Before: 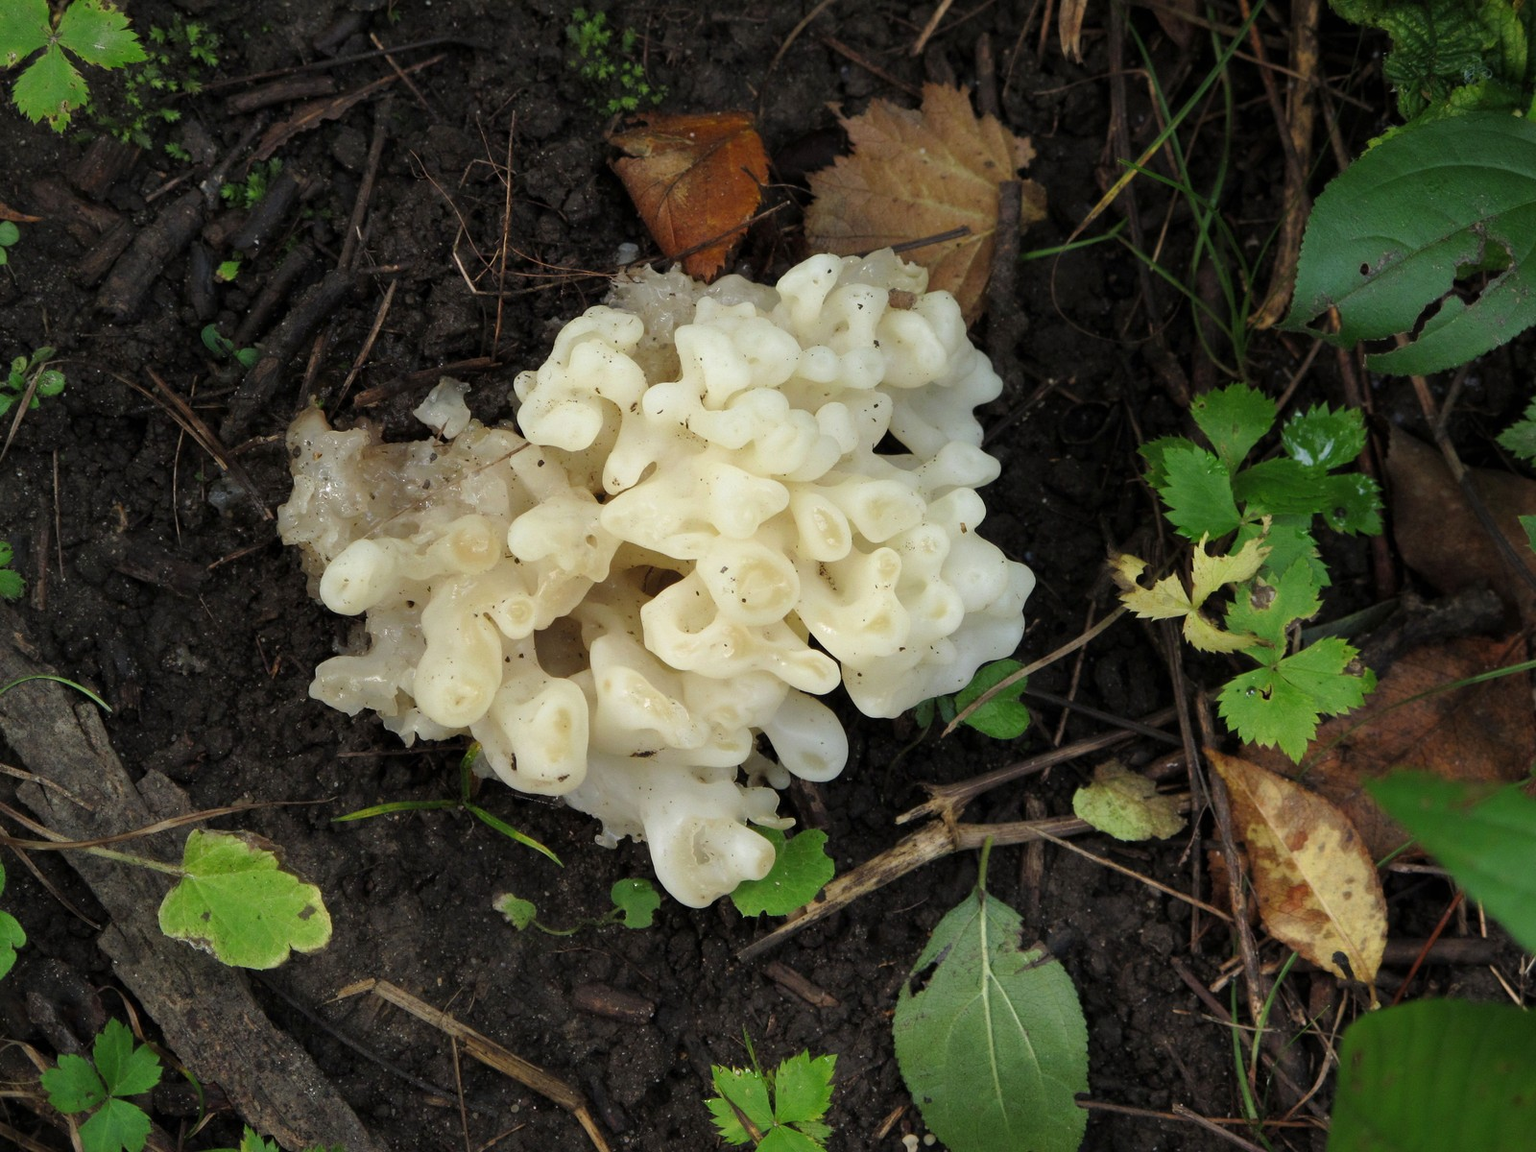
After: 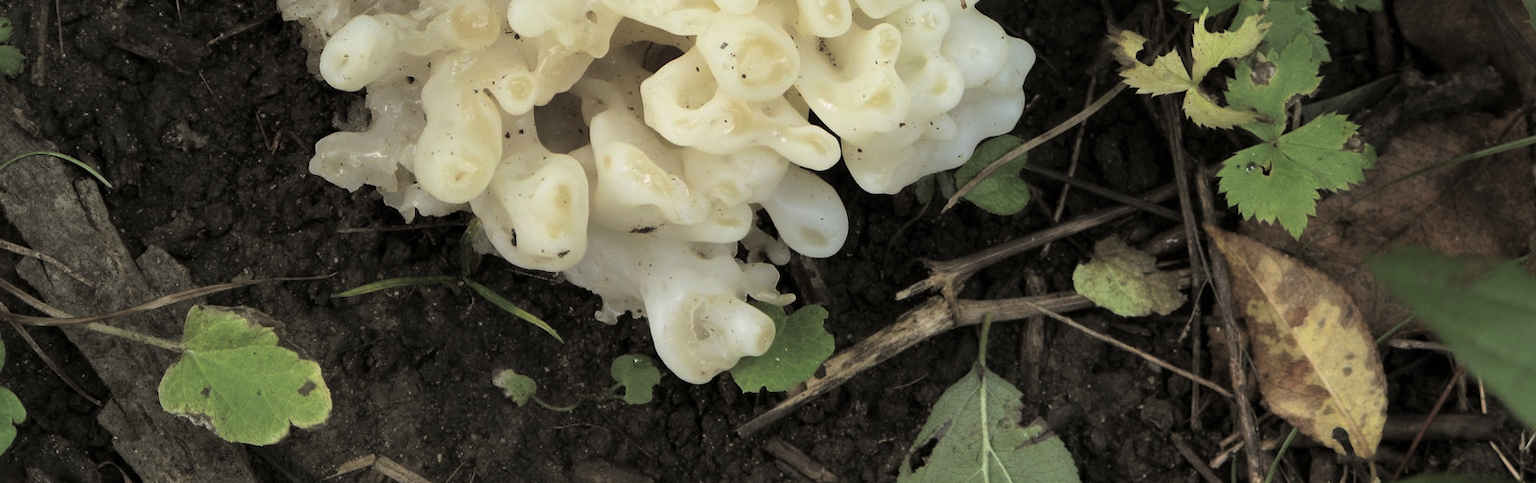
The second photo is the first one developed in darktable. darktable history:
crop: top 45.551%, bottom 12.262%
split-toning: shadows › hue 46.8°, shadows › saturation 0.17, highlights › hue 316.8°, highlights › saturation 0.27, balance -51.82
